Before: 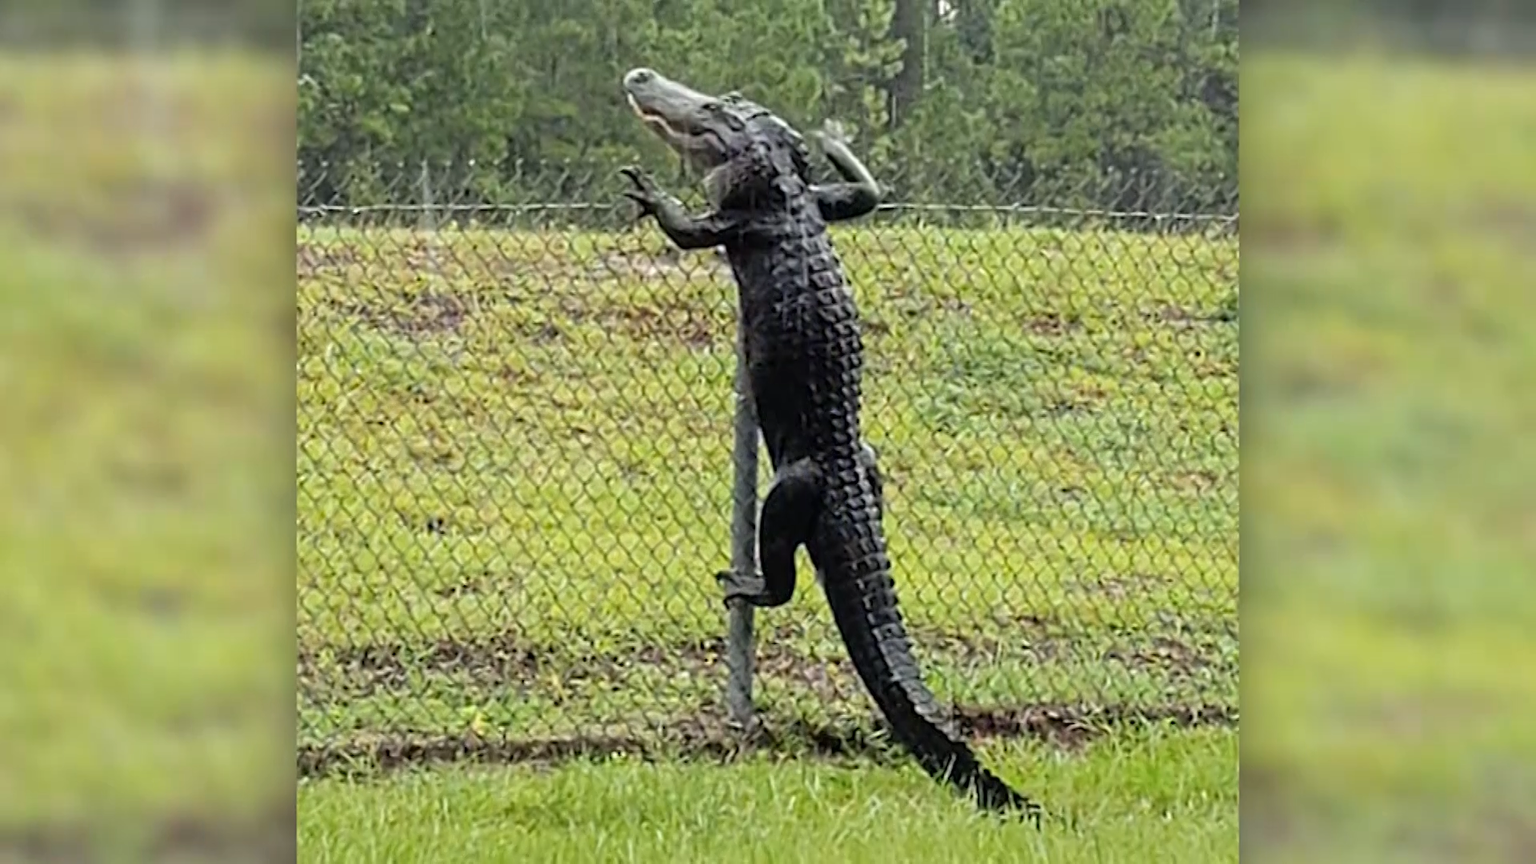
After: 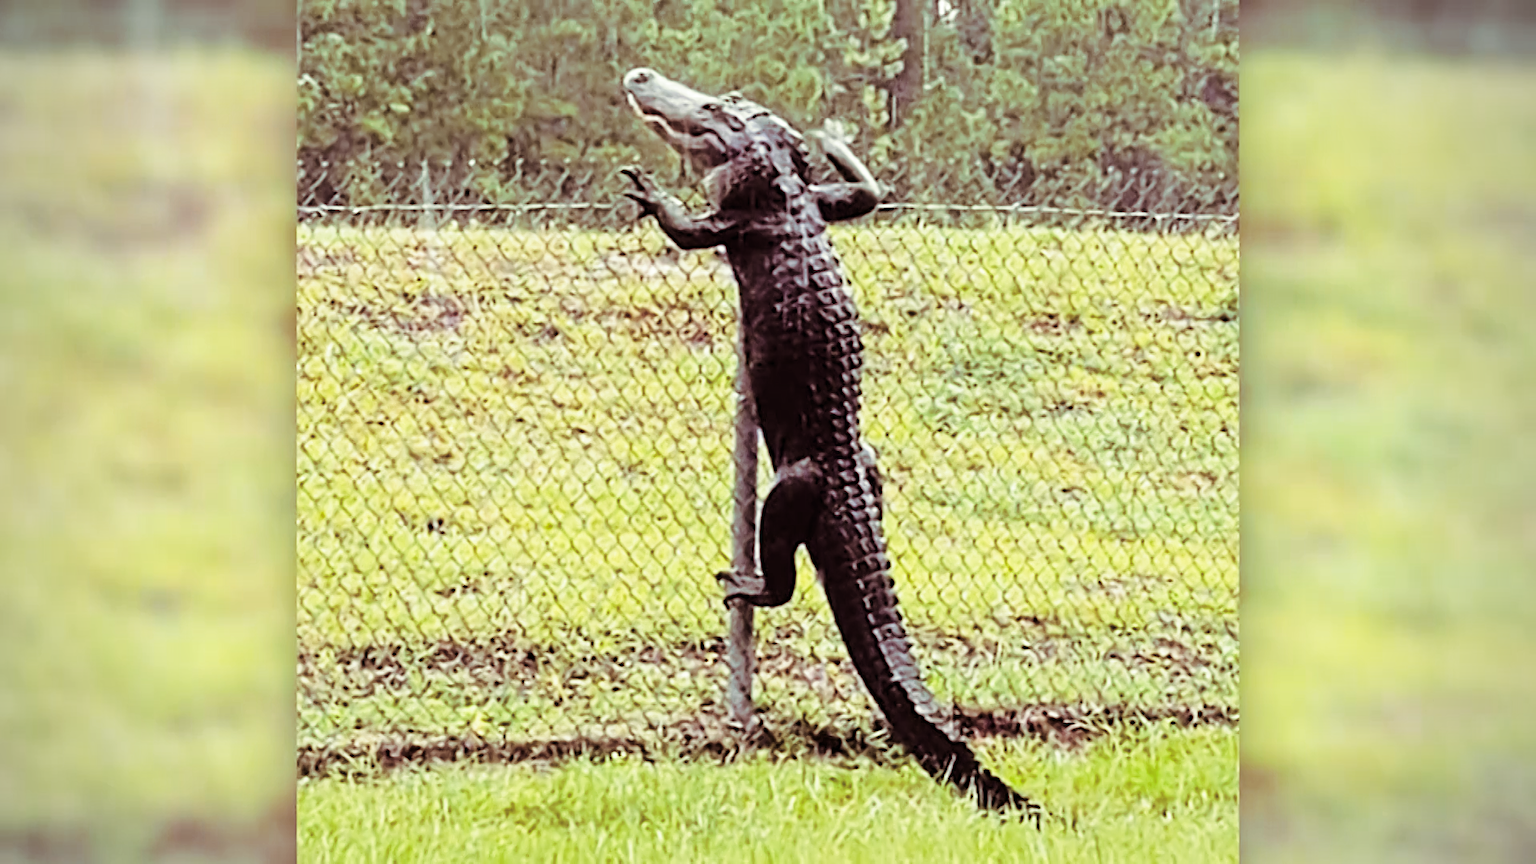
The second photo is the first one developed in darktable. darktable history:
base curve: curves: ch0 [(0, 0) (0.028, 0.03) (0.121, 0.232) (0.46, 0.748) (0.859, 0.968) (1, 1)], preserve colors none
split-toning: on, module defaults
vignetting: unbound false
